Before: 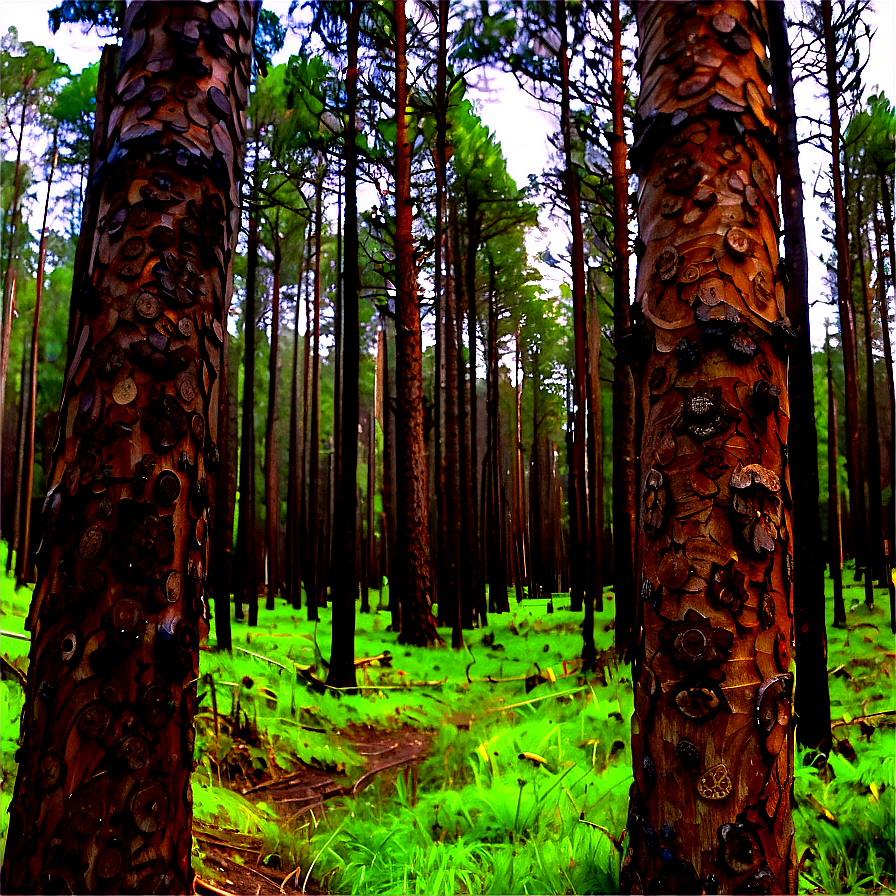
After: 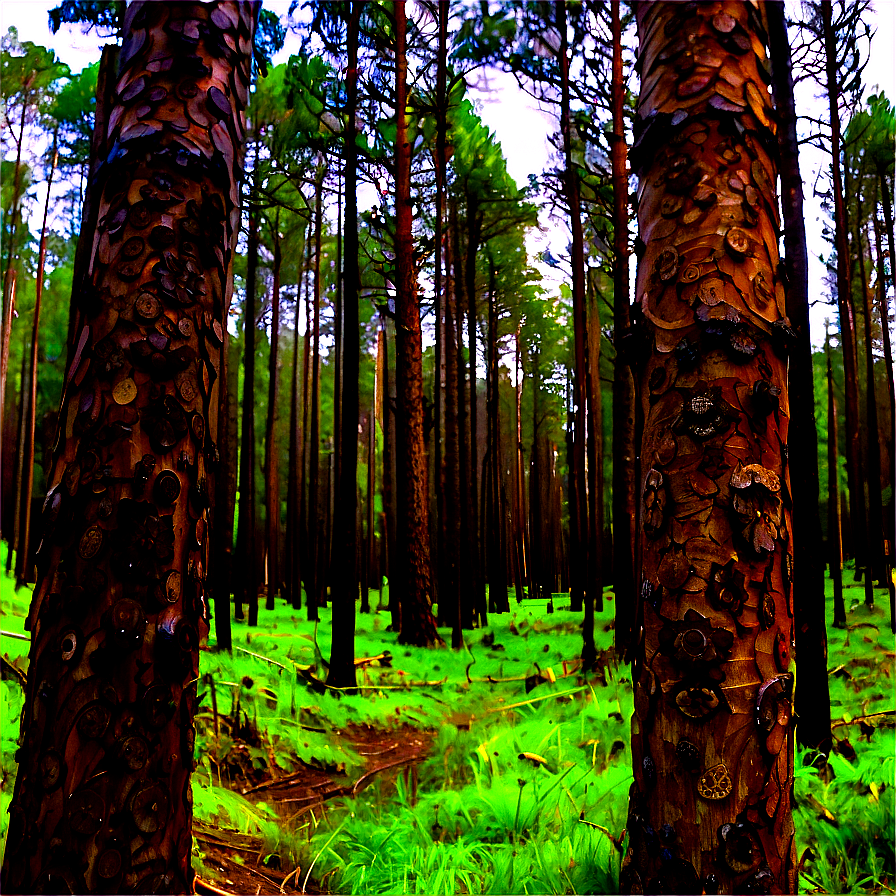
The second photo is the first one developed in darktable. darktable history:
color balance rgb: shadows lift › luminance -19.598%, linear chroma grading › global chroma 15.38%, perceptual saturation grading › global saturation 20%, perceptual saturation grading › highlights -25.08%, perceptual saturation grading › shadows 26.176%, global vibrance 9.948%
